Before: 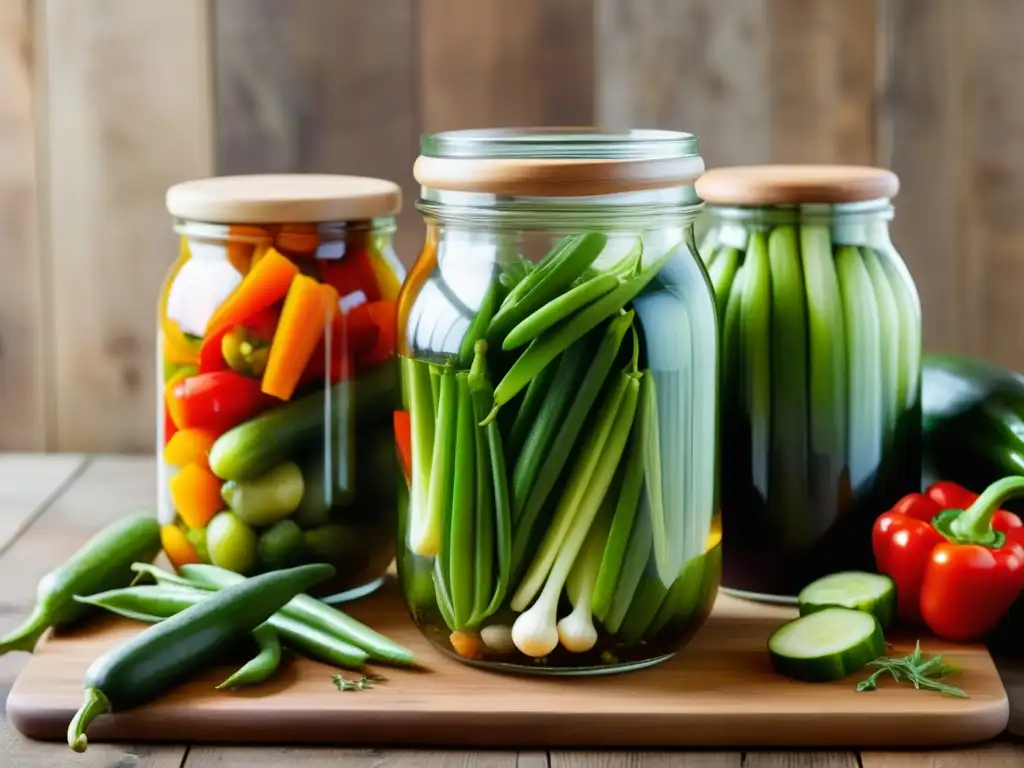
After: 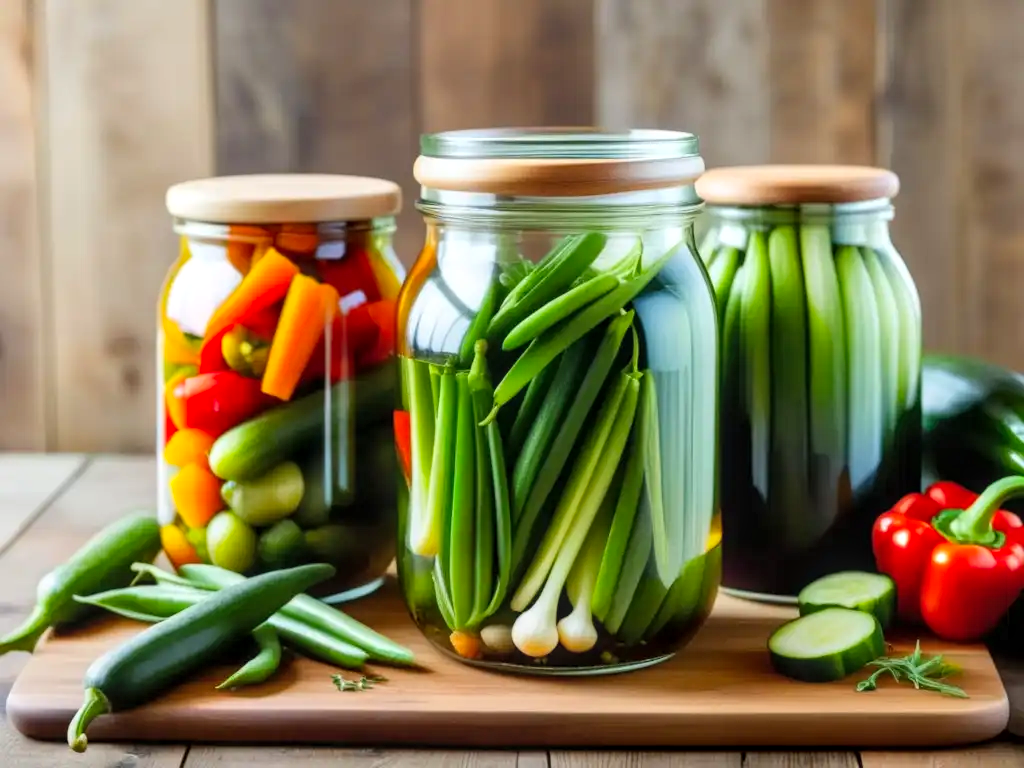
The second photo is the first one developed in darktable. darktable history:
white balance: red 1, blue 1
local contrast: on, module defaults
contrast brightness saturation: contrast 0.07, brightness 0.08, saturation 0.18
